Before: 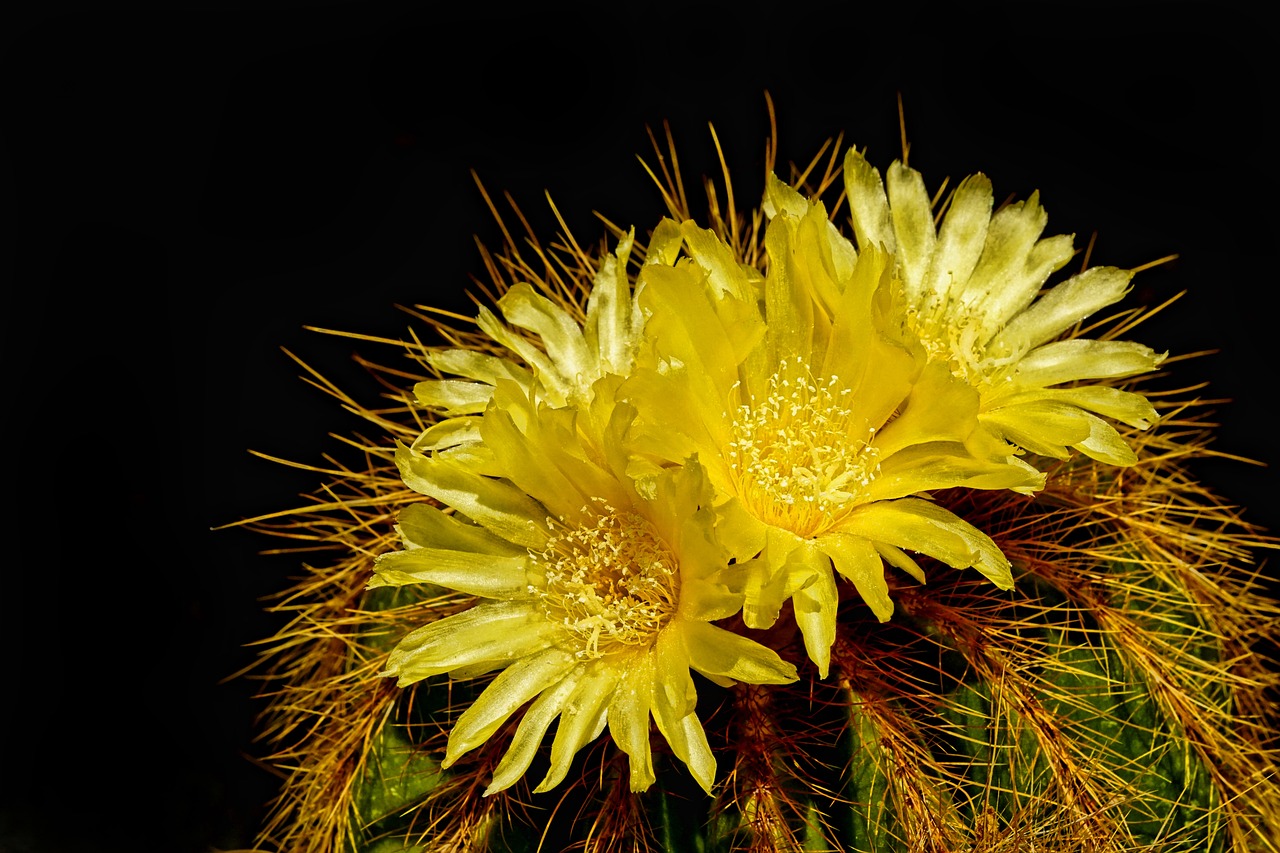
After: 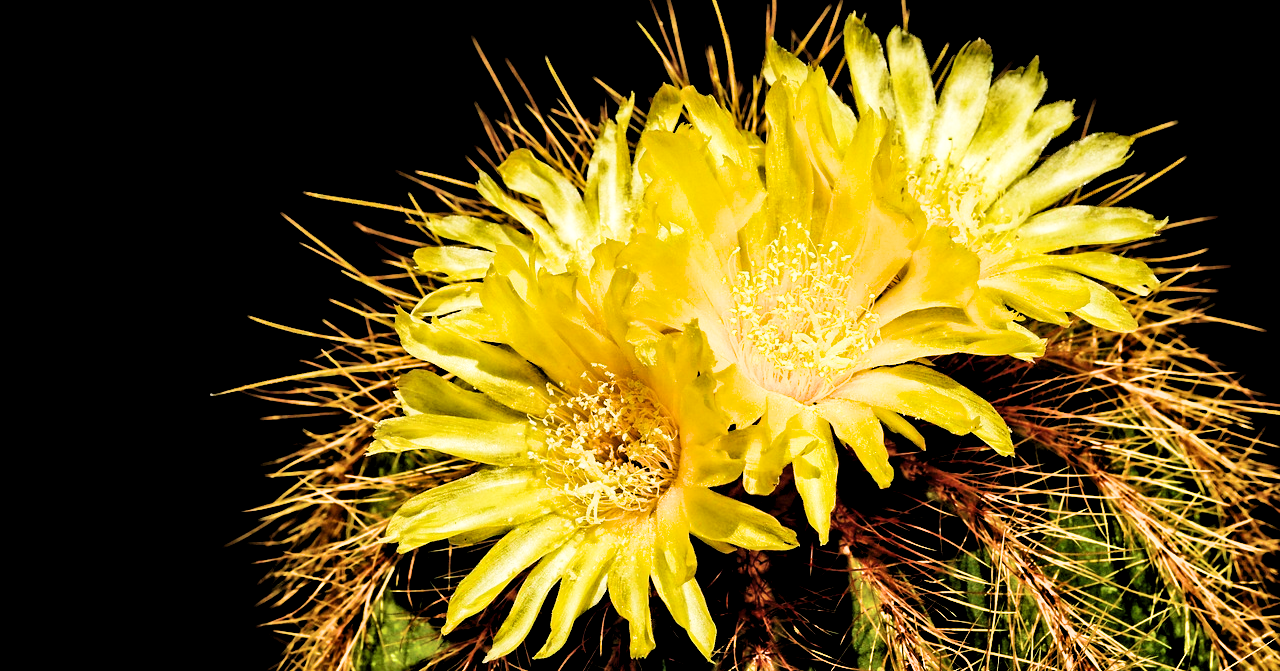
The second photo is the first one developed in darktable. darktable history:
exposure: black level correction 0, exposure 0.953 EV, compensate exposure bias true, compensate highlight preservation false
levels: levels [0.026, 0.507, 0.987]
crop and rotate: top 15.774%, bottom 5.506%
contrast equalizer: y [[0.513, 0.565, 0.608, 0.562, 0.512, 0.5], [0.5 ×6], [0.5, 0.5, 0.5, 0.528, 0.598, 0.658], [0 ×6], [0 ×6]]
filmic rgb: black relative exposure -5 EV, hardness 2.88, contrast 1.3, highlights saturation mix -30%
haze removal: compatibility mode true, adaptive false
rotate and perspective: crop left 0, crop top 0
